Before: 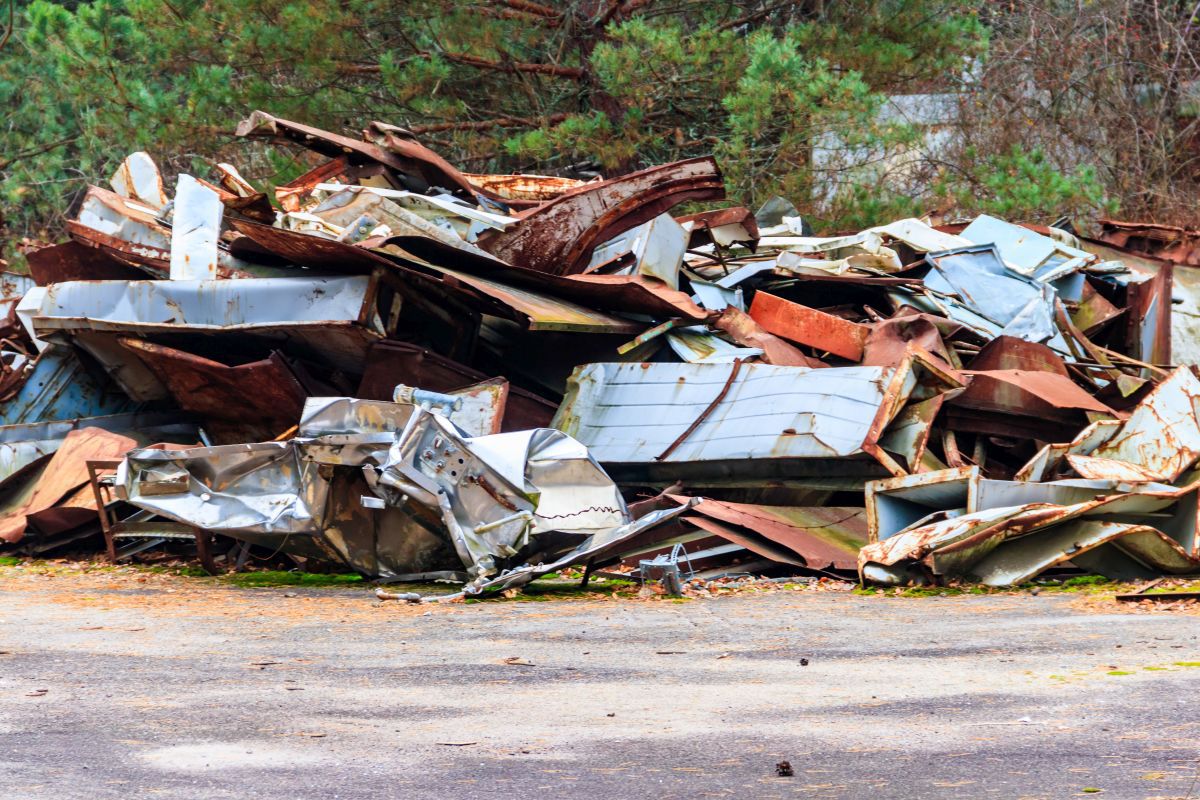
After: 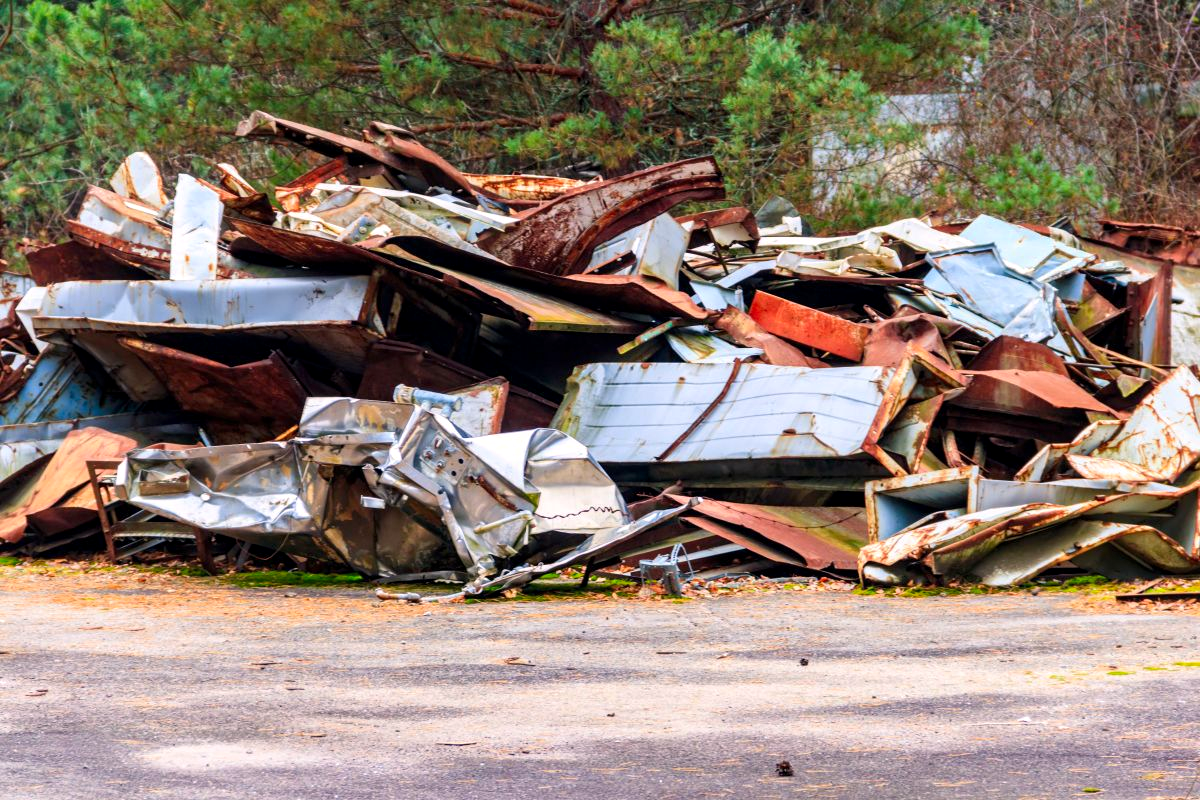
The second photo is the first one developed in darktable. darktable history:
local contrast: highlights 104%, shadows 101%, detail 120%, midtone range 0.2
color correction: highlights a* 3.46, highlights b* 1.76, saturation 1.16
exposure: compensate exposure bias true, compensate highlight preservation false
